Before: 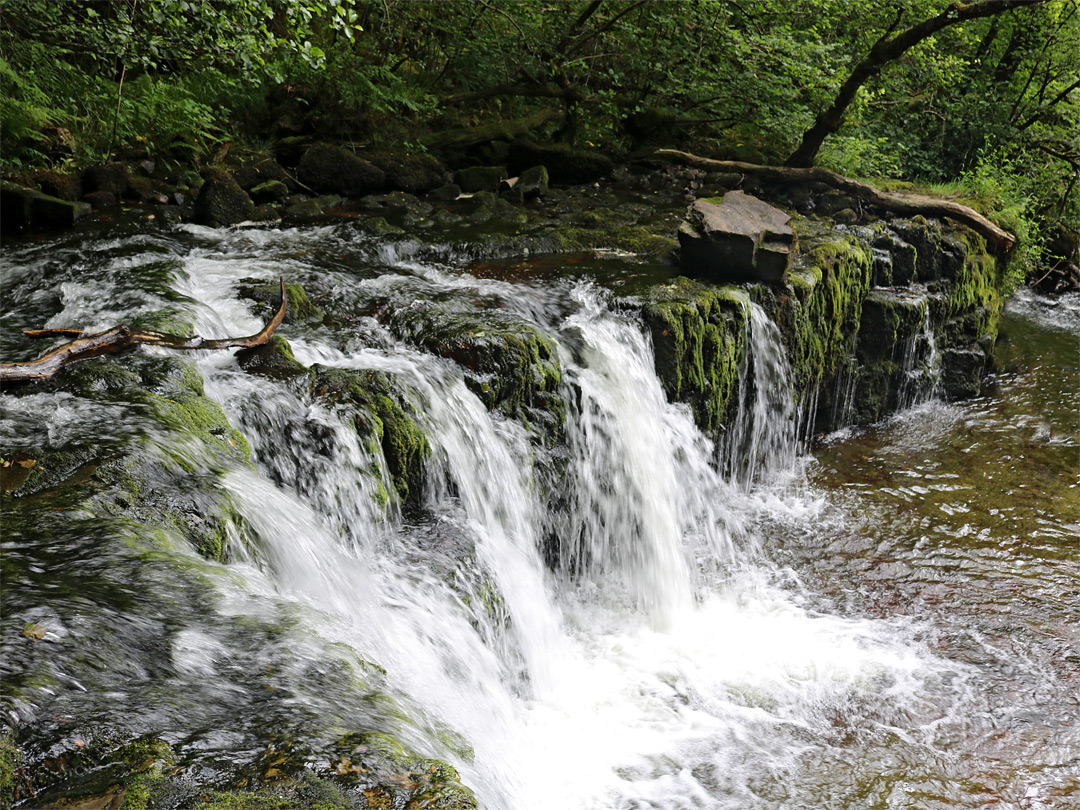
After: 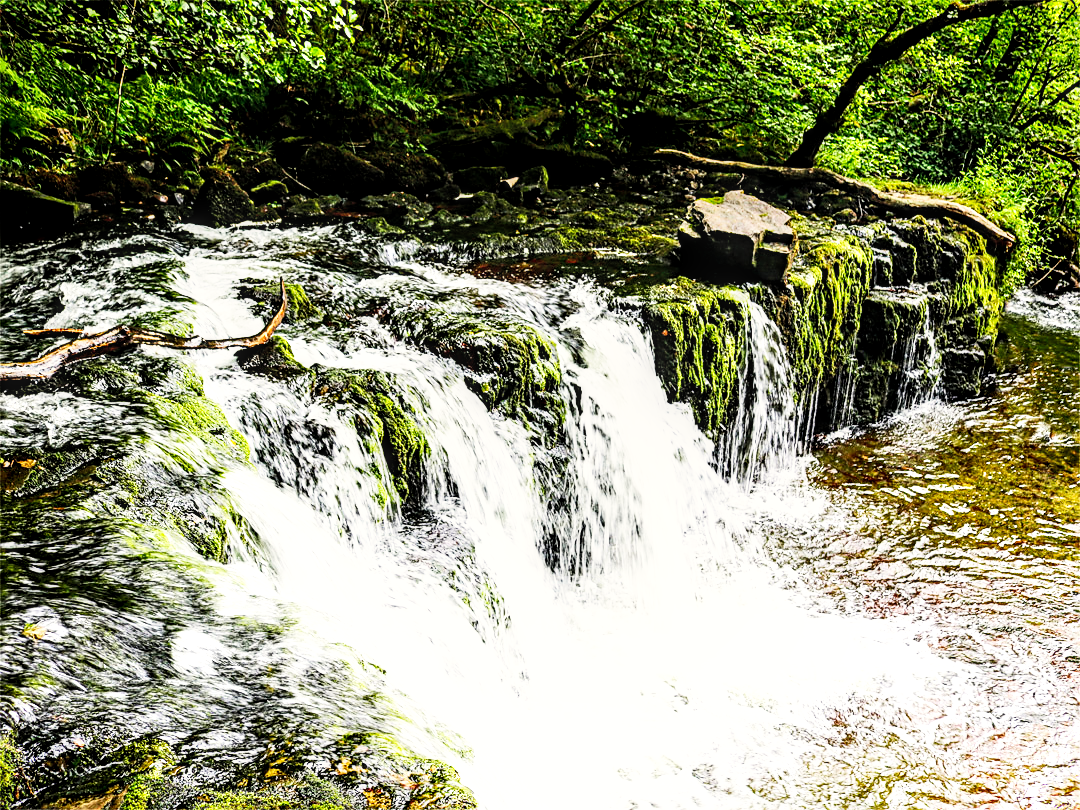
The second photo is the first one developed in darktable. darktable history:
base curve: curves: ch0 [(0, 0) (0.007, 0.004) (0.027, 0.03) (0.046, 0.07) (0.207, 0.54) (0.442, 0.872) (0.673, 0.972) (1, 1)], preserve colors none
contrast brightness saturation: contrast 0.205, brightness 0.169, saturation 0.221
local contrast: detail 150%
color correction: highlights b* 2.89
sharpen: amount 0.495
exposure: black level correction 0.005, exposure 0.003 EV, compensate exposure bias true, compensate highlight preservation false
